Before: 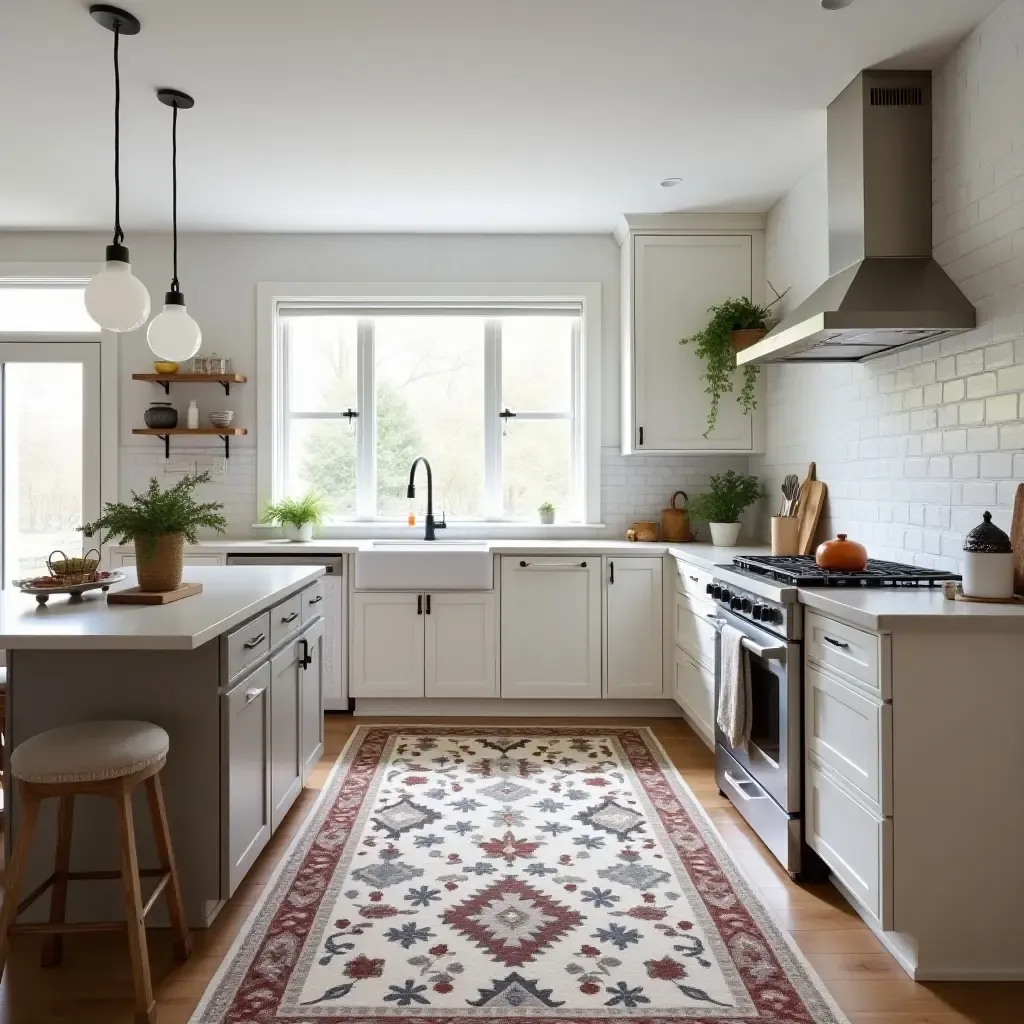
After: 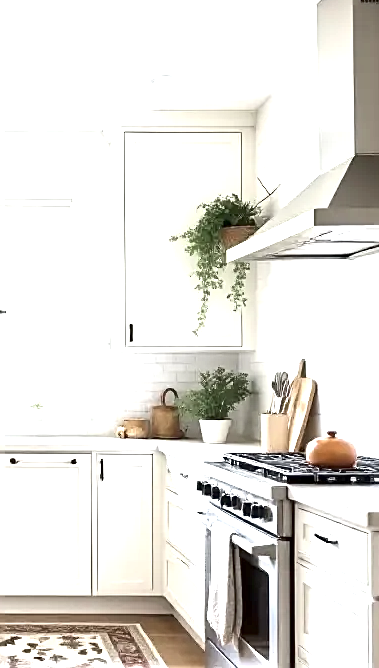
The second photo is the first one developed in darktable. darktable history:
sharpen: on, module defaults
exposure: black level correction 0.001, exposure 1.815 EV, compensate highlight preservation false
contrast brightness saturation: contrast 0.097, saturation -0.351
crop and rotate: left 49.809%, top 10.092%, right 13.152%, bottom 24.639%
color zones: curves: ch1 [(0.113, 0.438) (0.75, 0.5)]; ch2 [(0.12, 0.526) (0.75, 0.5)]
